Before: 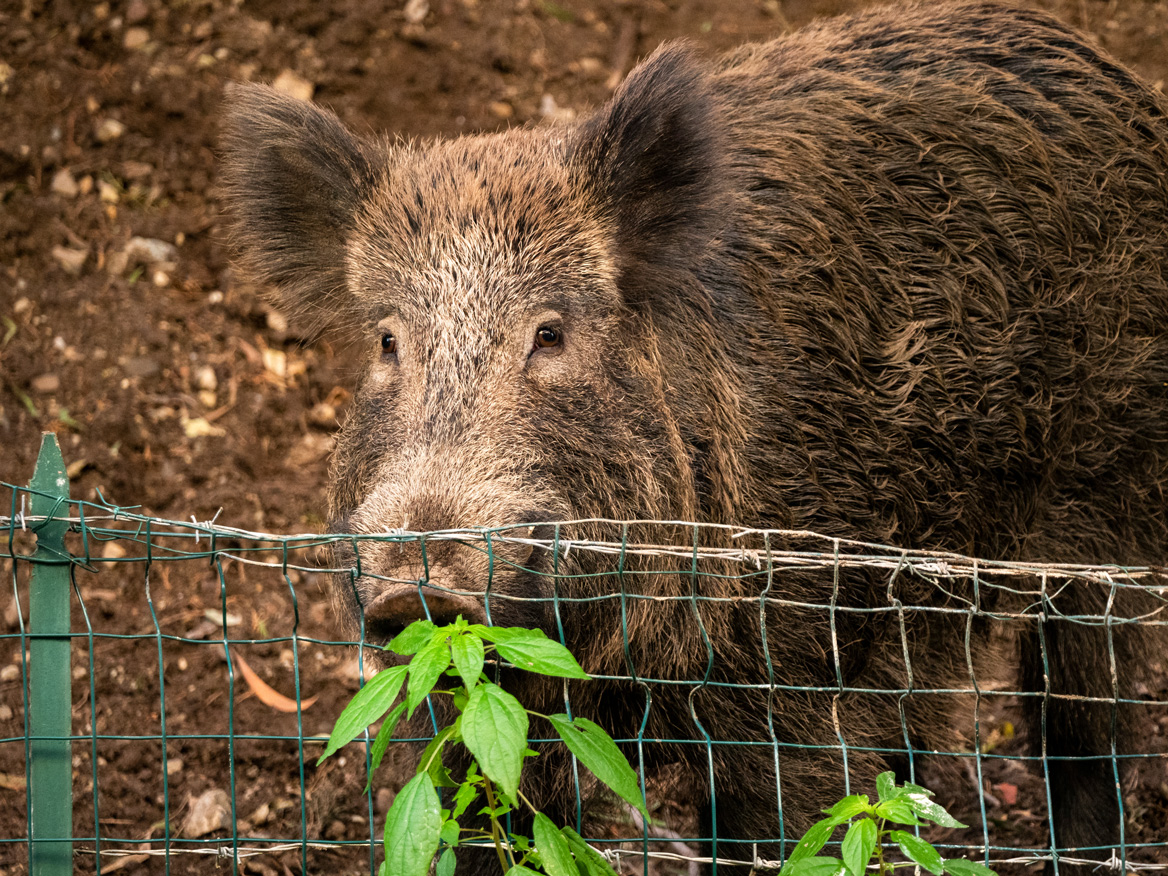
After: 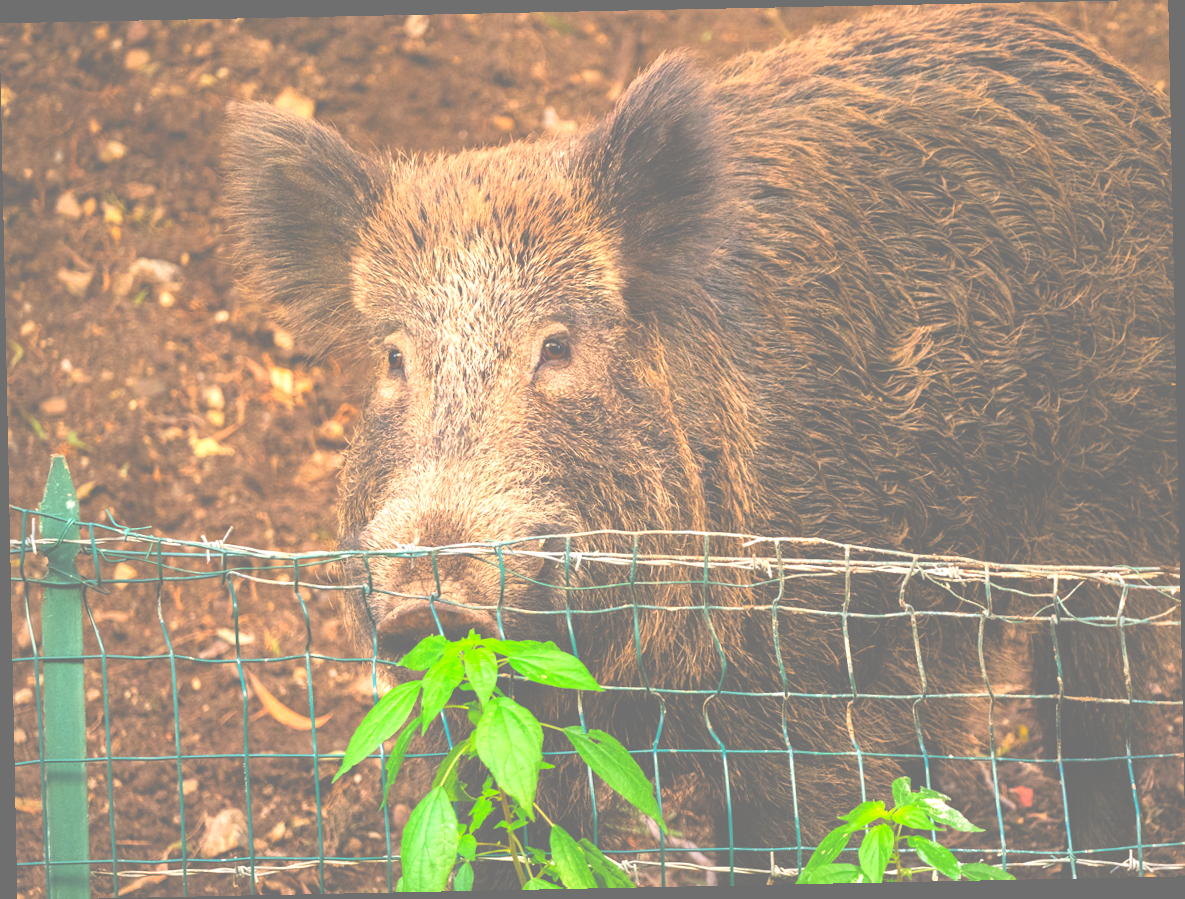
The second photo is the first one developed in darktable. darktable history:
exposure: black level correction -0.071, exposure 0.5 EV, compensate highlight preservation false
rotate and perspective: rotation -1.17°, automatic cropping off
contrast brightness saturation: contrast 0.07, brightness 0.18, saturation 0.4
